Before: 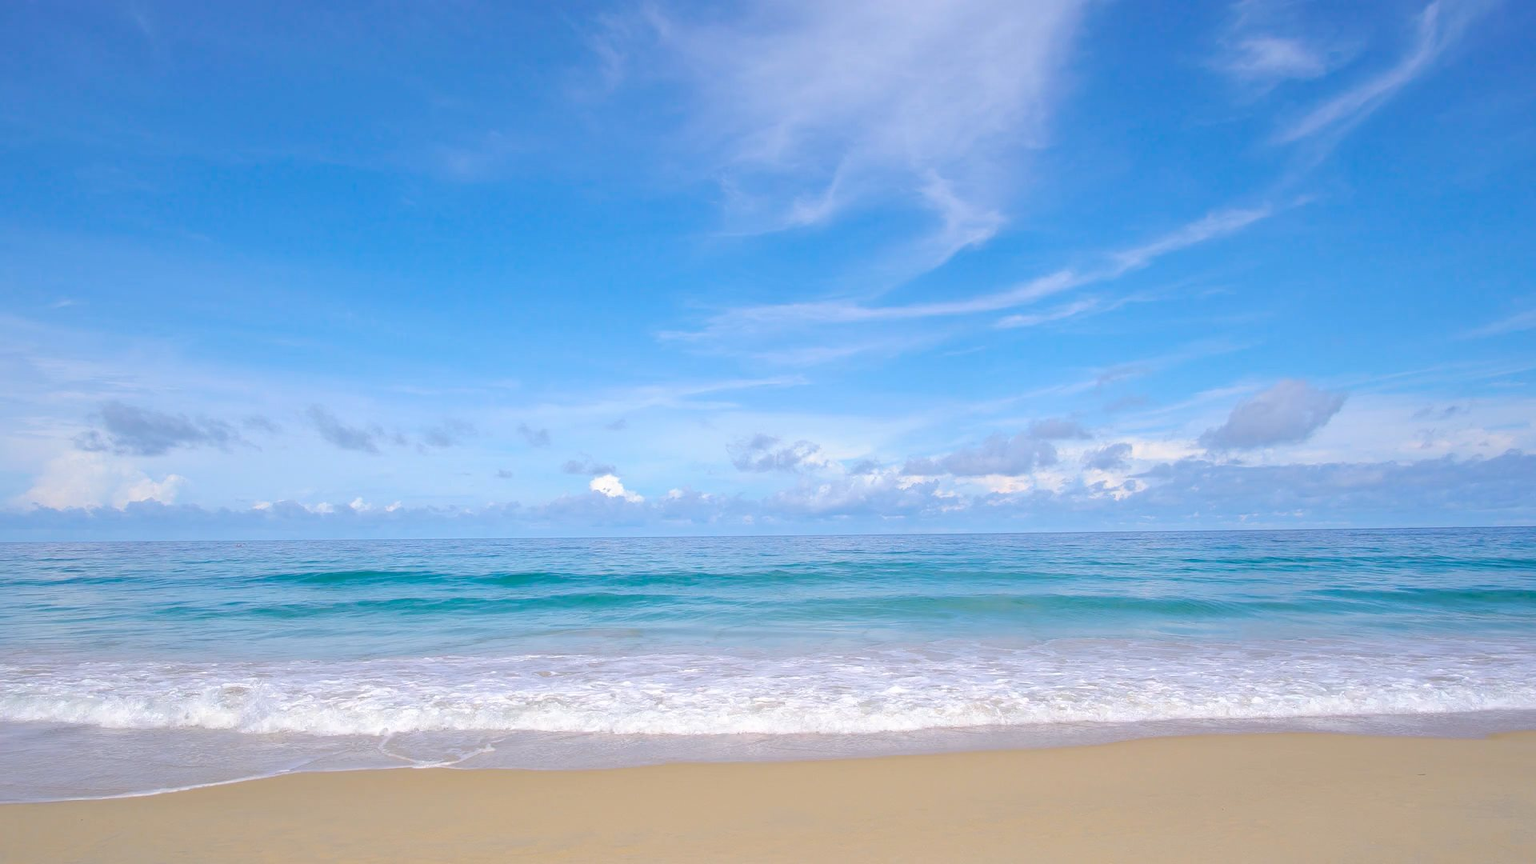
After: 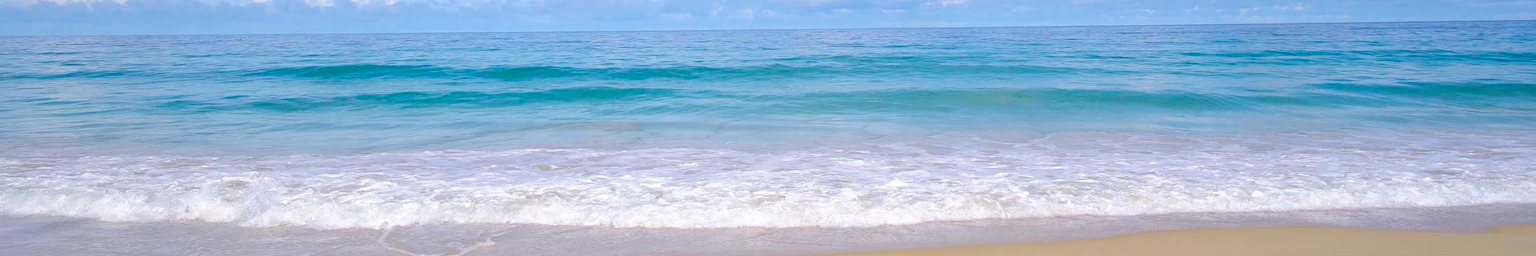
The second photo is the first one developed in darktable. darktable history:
crop and rotate: top 58.676%, bottom 11.531%
color balance rgb: shadows lift › chroma 2.79%, shadows lift › hue 191.09°, perceptual saturation grading › global saturation 0.496%, global vibrance 10.475%, saturation formula JzAzBz (2021)
